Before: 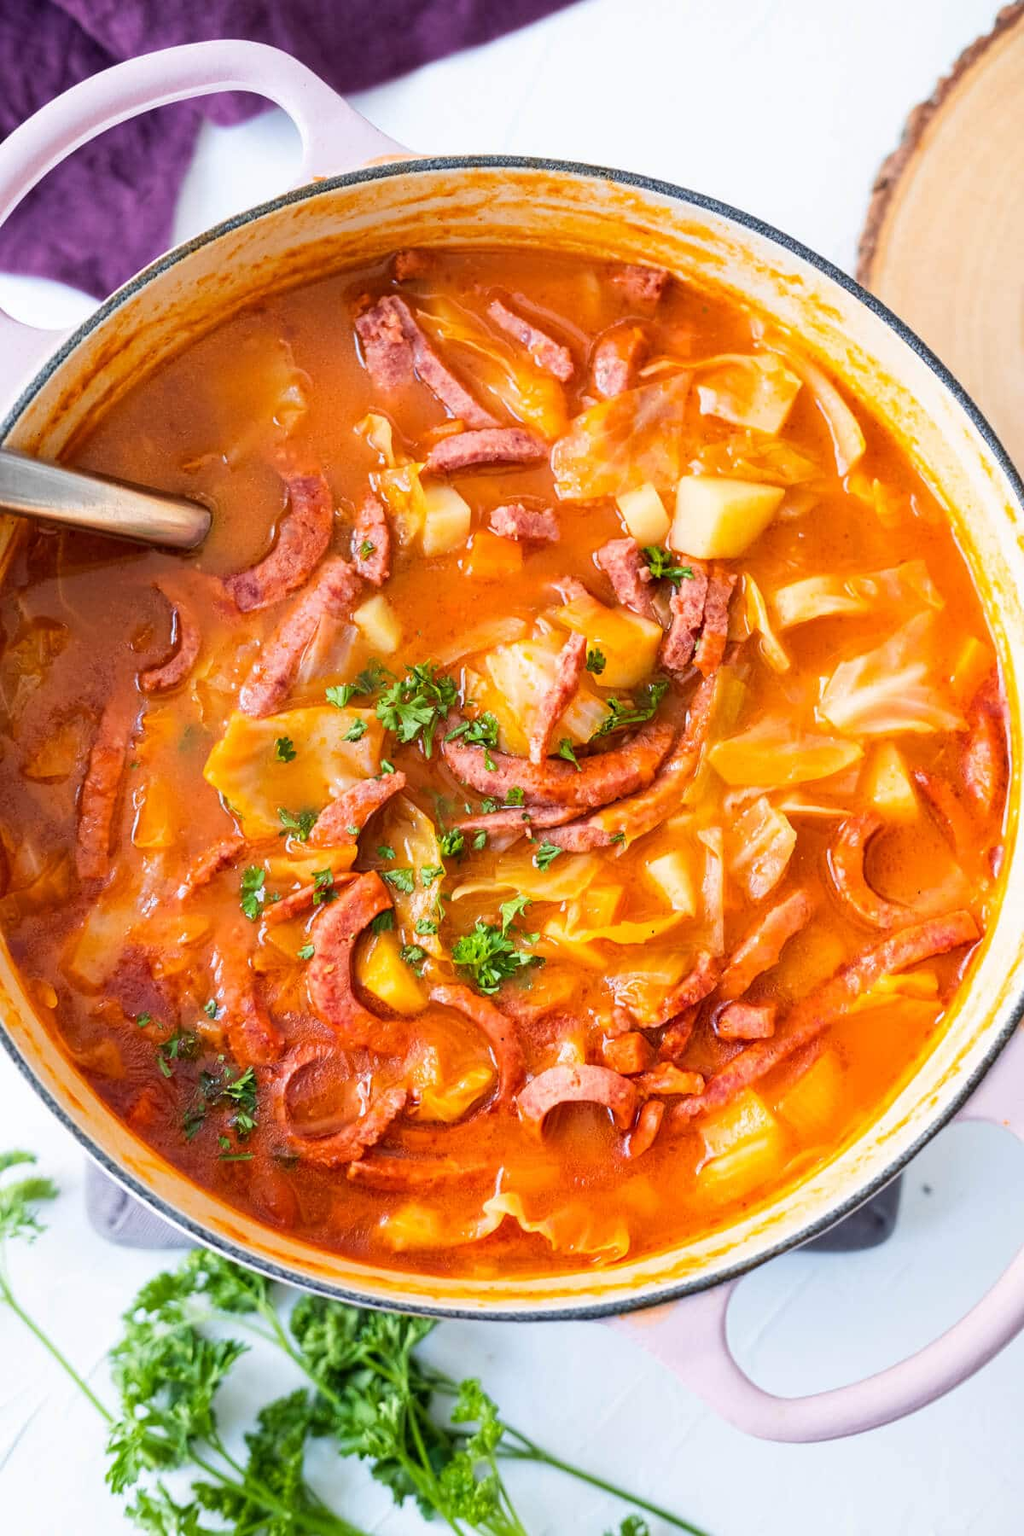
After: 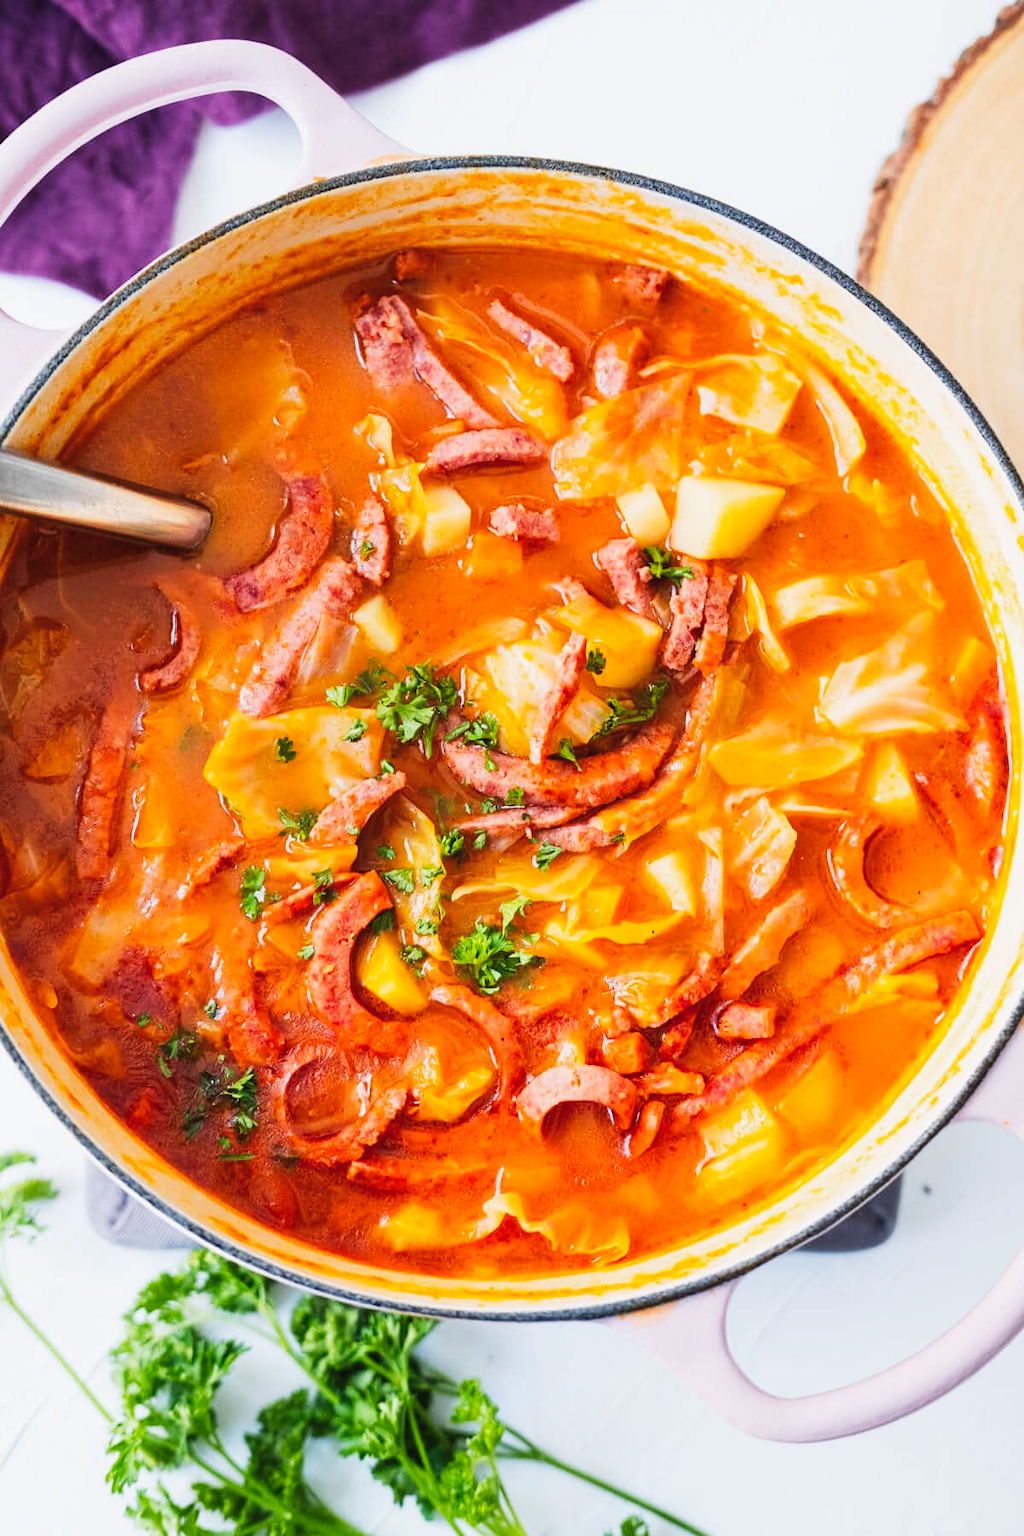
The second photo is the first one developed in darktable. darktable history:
tone curve: curves: ch0 [(0, 0.023) (0.217, 0.19) (0.754, 0.801) (1, 0.977)]; ch1 [(0, 0) (0.392, 0.398) (0.5, 0.5) (0.521, 0.528) (0.56, 0.577) (1, 1)]; ch2 [(0, 0) (0.5, 0.5) (0.579, 0.561) (0.65, 0.657) (1, 1)], preserve colors none
